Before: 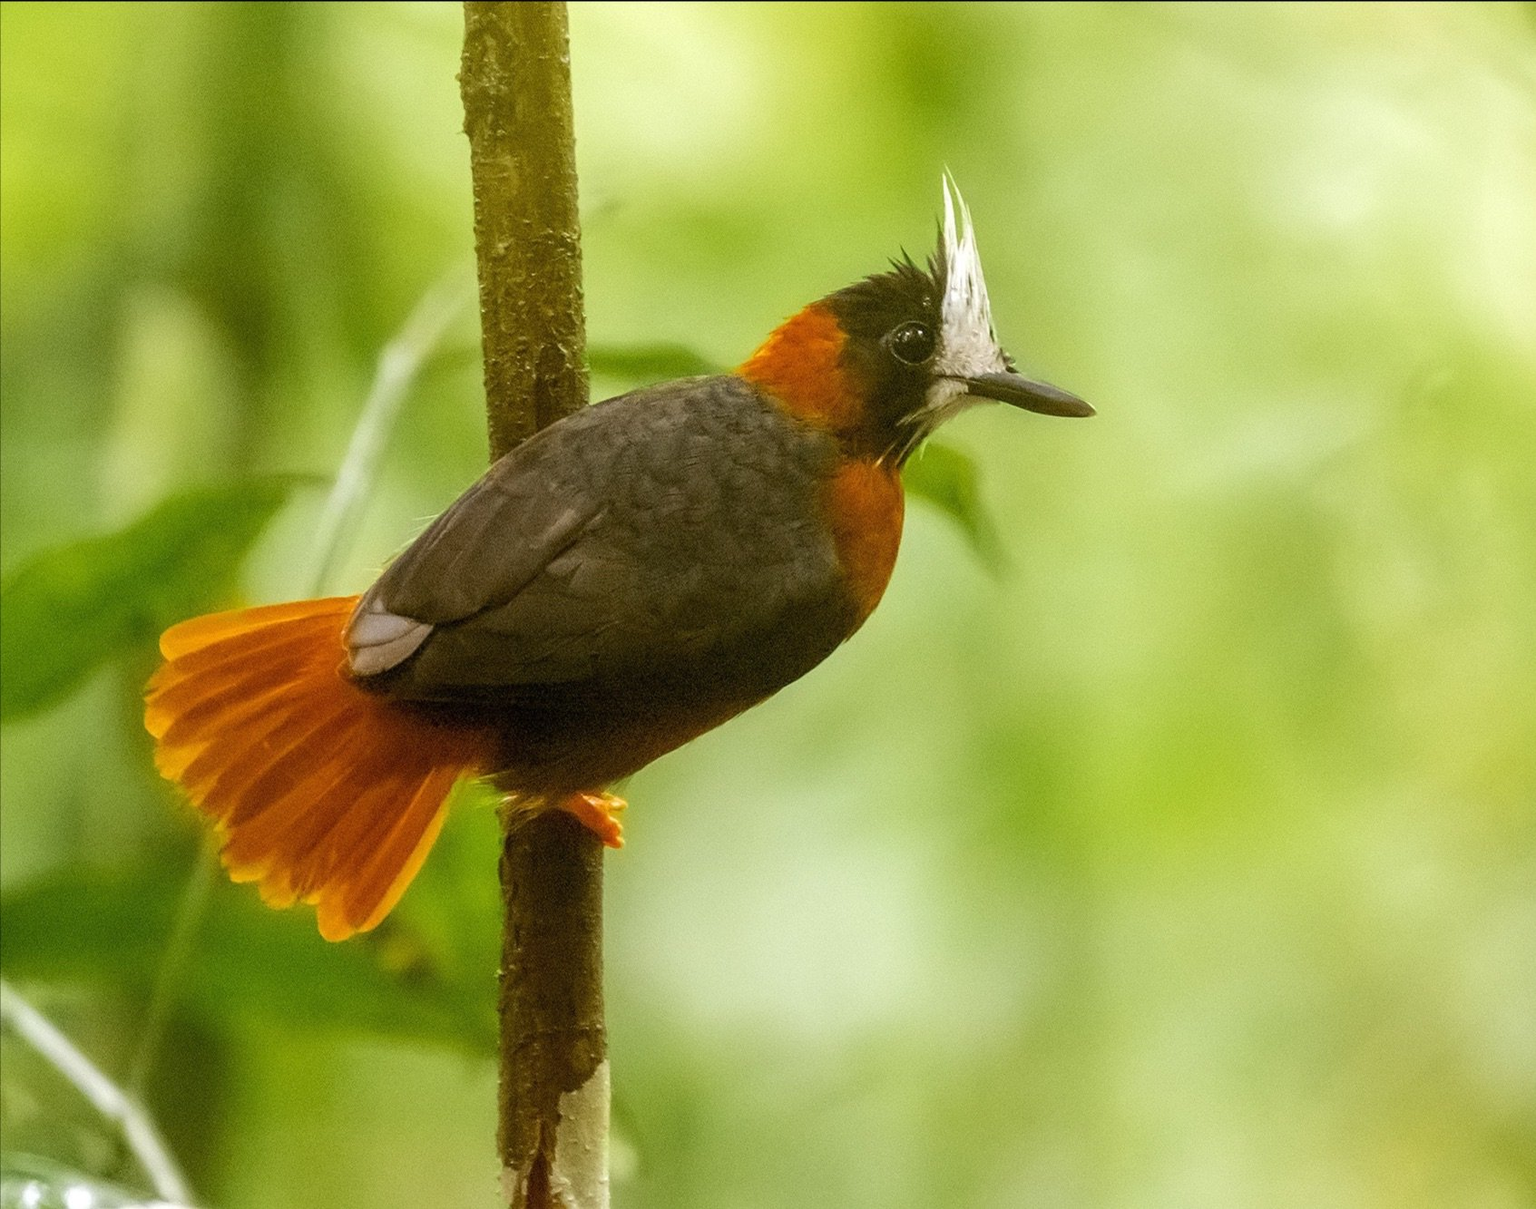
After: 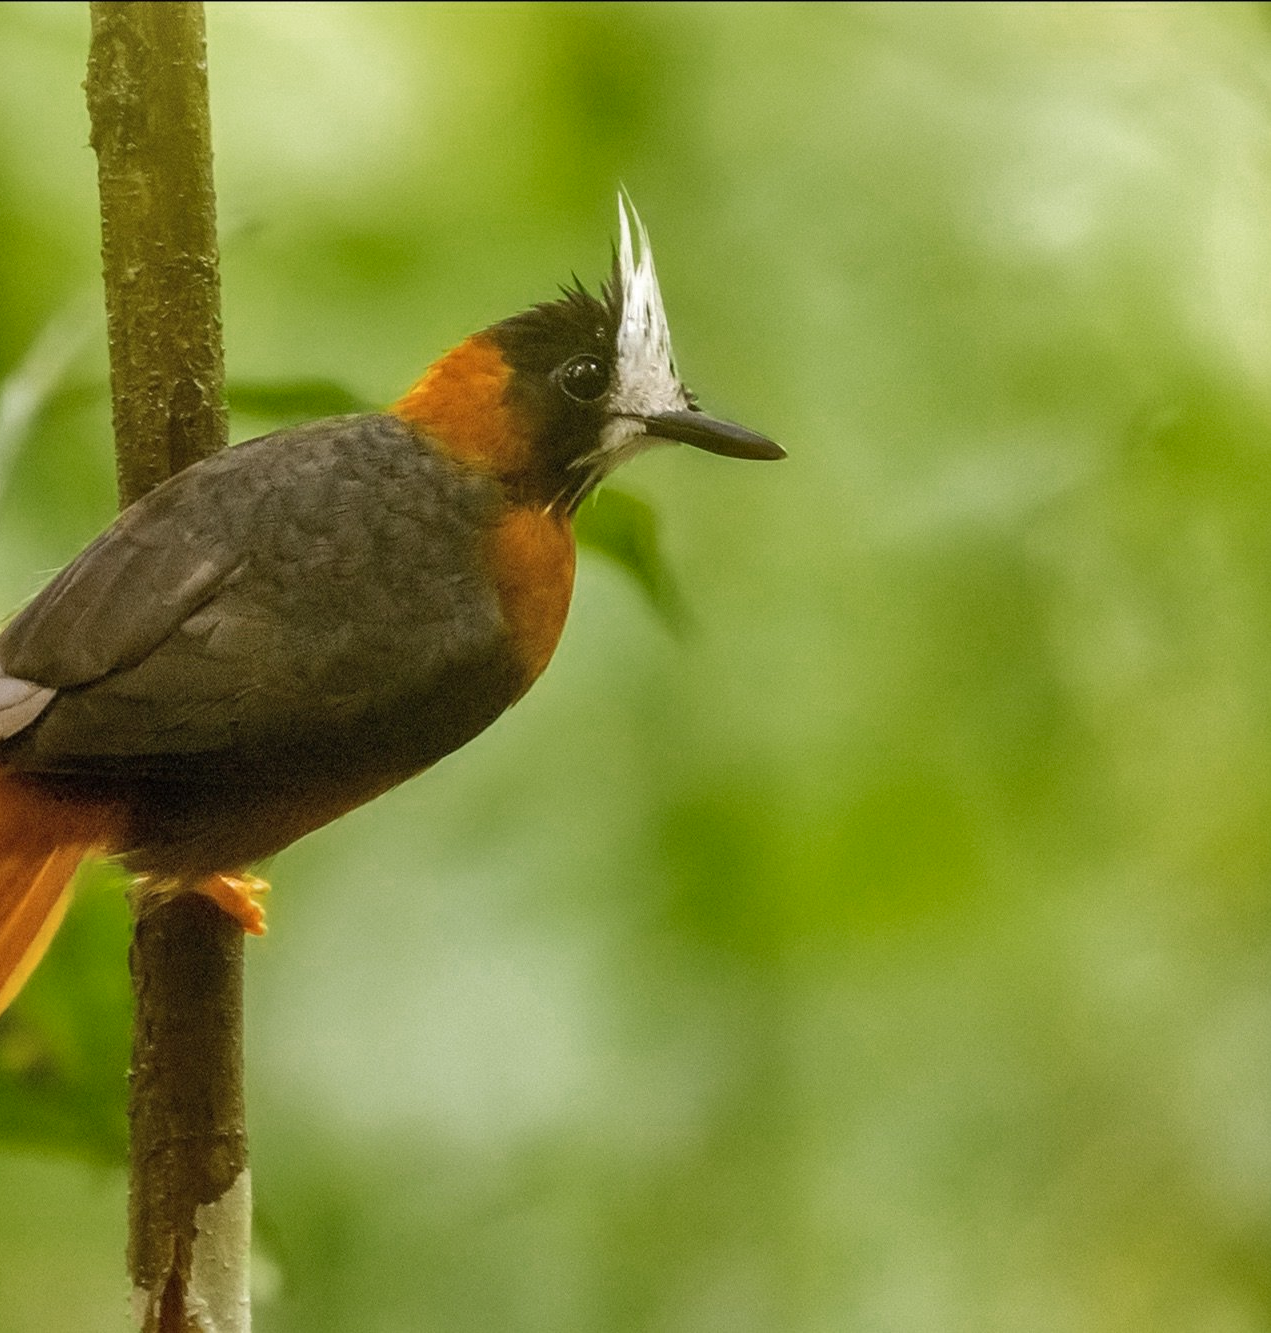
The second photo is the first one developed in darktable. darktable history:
crop and rotate: left 24.876%
shadows and highlights: soften with gaussian
color zones: curves: ch0 [(0, 0.558) (0.143, 0.548) (0.286, 0.447) (0.429, 0.259) (0.571, 0.5) (0.714, 0.5) (0.857, 0.593) (1, 0.558)]; ch1 [(0, 0.543) (0.01, 0.544) (0.12, 0.492) (0.248, 0.458) (0.5, 0.534) (0.748, 0.5) (0.99, 0.469) (1, 0.543)]; ch2 [(0, 0.507) (0.143, 0.522) (0.286, 0.505) (0.429, 0.5) (0.571, 0.5) (0.714, 0.5) (0.857, 0.5) (1, 0.507)]
